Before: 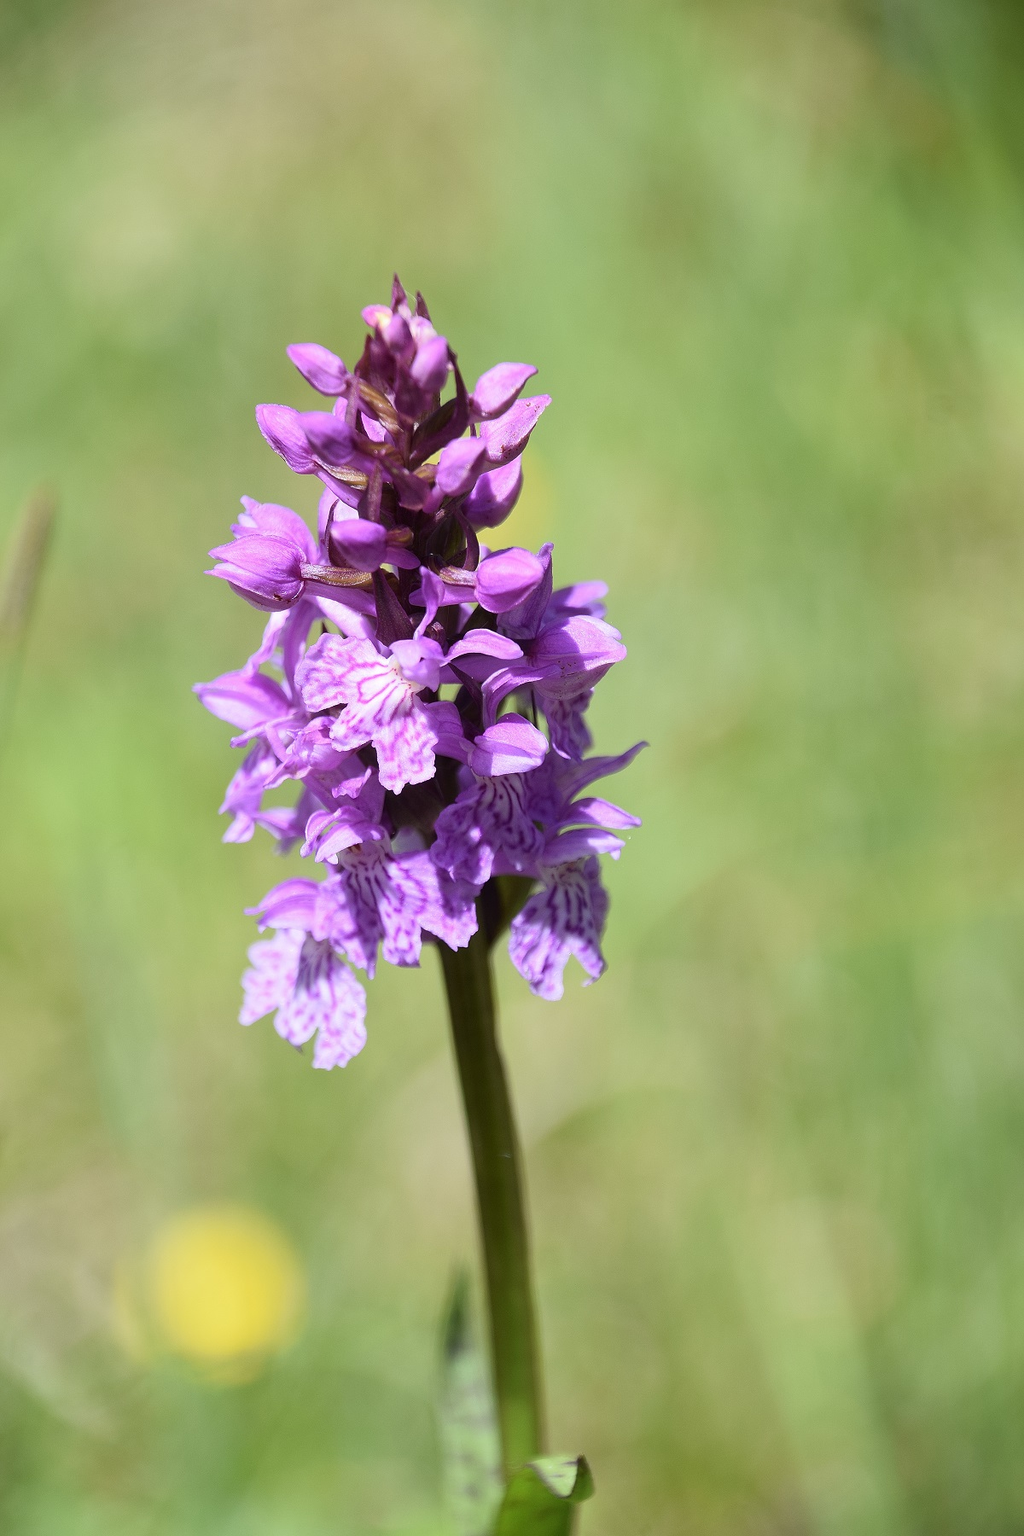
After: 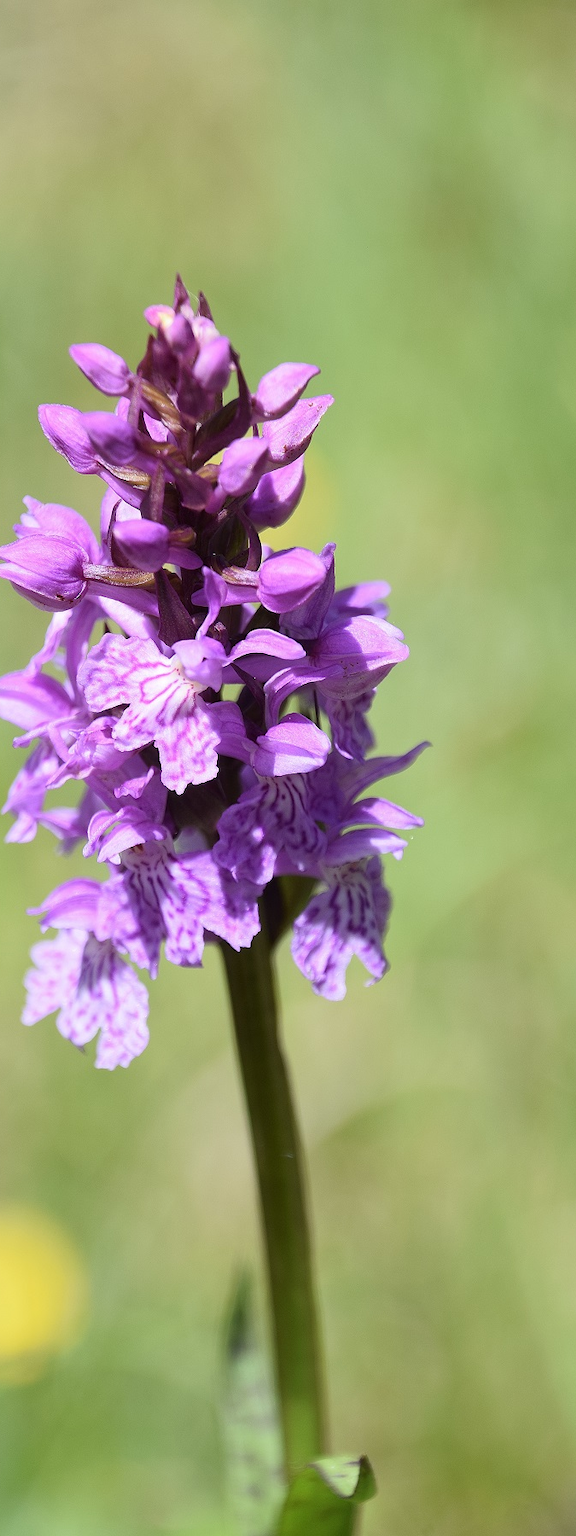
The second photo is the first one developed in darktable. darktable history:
crop: left 21.275%, right 22.387%
